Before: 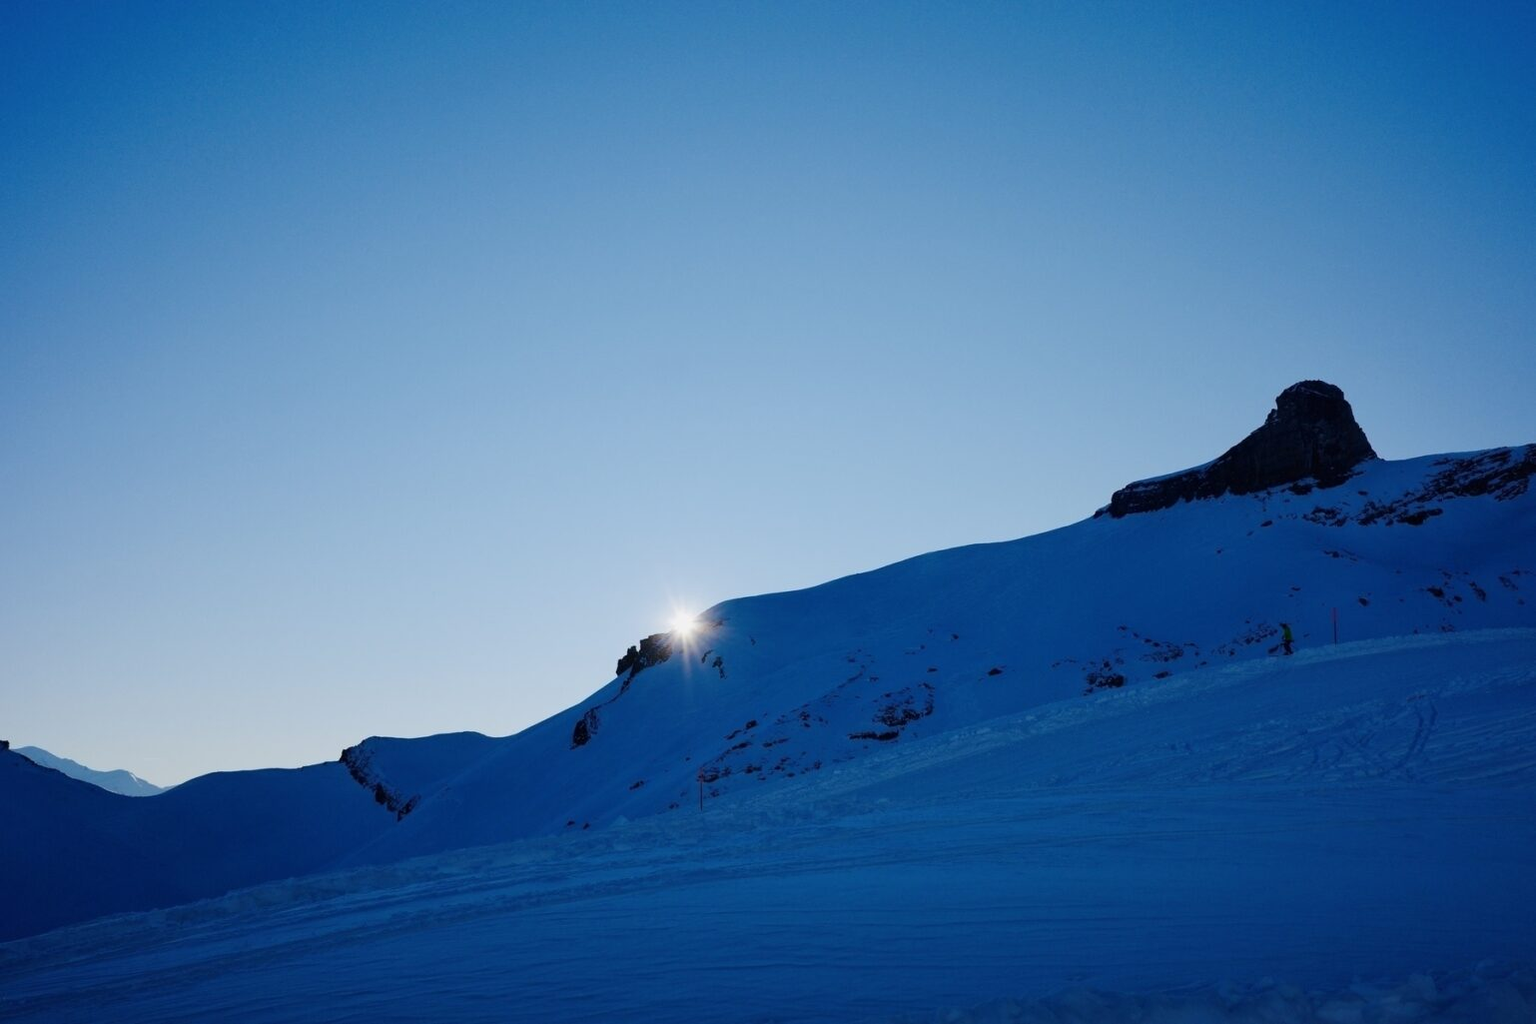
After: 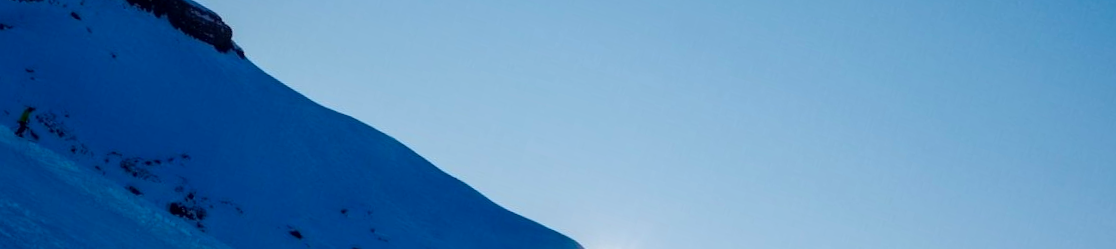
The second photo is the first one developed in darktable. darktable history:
local contrast: on, module defaults
crop and rotate: angle 16.12°, top 30.835%, bottom 35.653%
